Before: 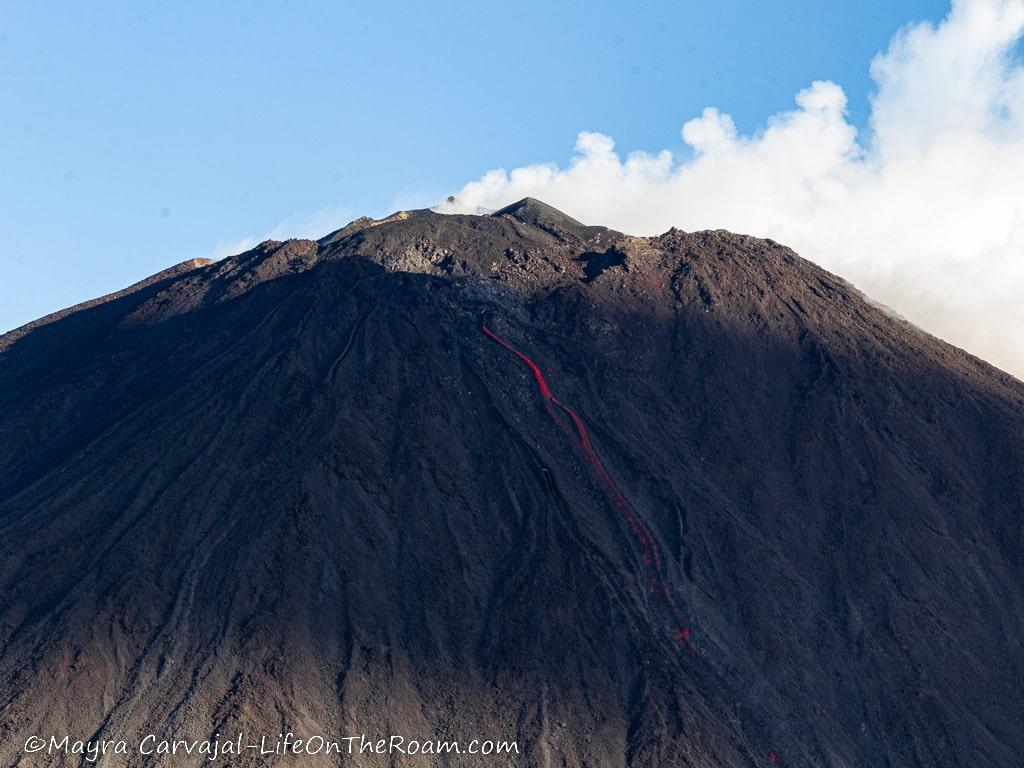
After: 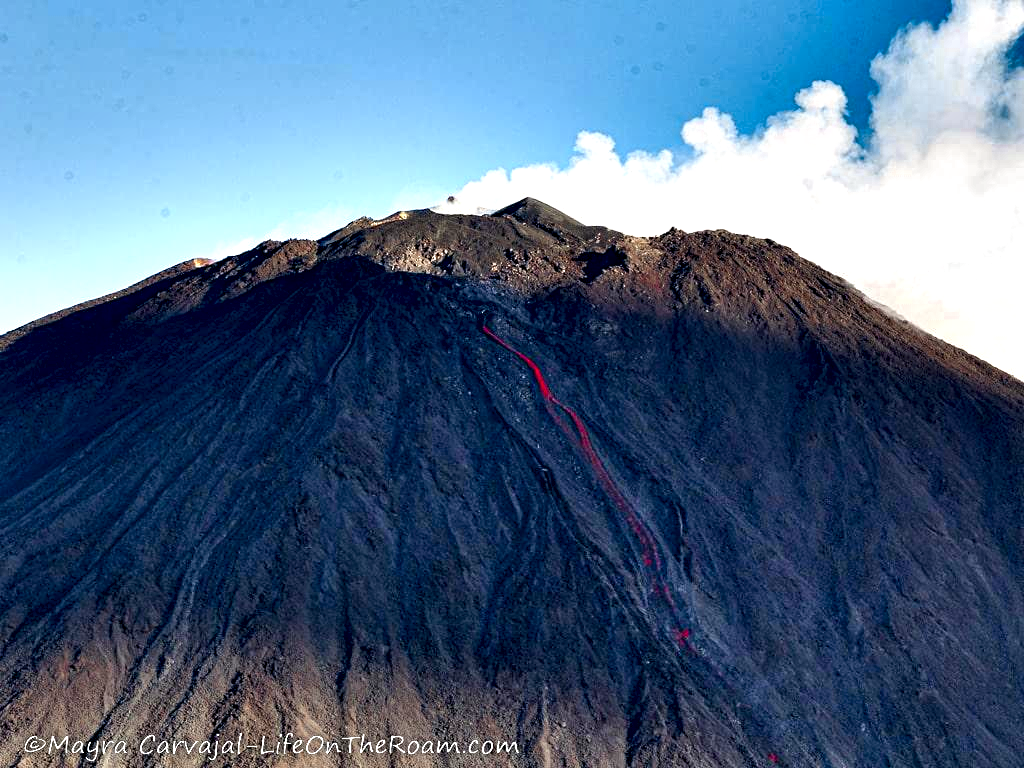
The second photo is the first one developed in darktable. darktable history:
shadows and highlights: radius 109.13, shadows 45.53, highlights -66.63, low approximation 0.01, soften with gaussian
sharpen: radius 5.31, amount 0.313, threshold 26.858
contrast equalizer: octaves 7, y [[0.6 ×6], [0.55 ×6], [0 ×6], [0 ×6], [0 ×6]]
color zones: curves: ch0 [(0.004, 0.305) (0.261, 0.623) (0.389, 0.399) (0.708, 0.571) (0.947, 0.34)]; ch1 [(0.025, 0.645) (0.229, 0.584) (0.326, 0.551) (0.484, 0.262) (0.757, 0.643)]
